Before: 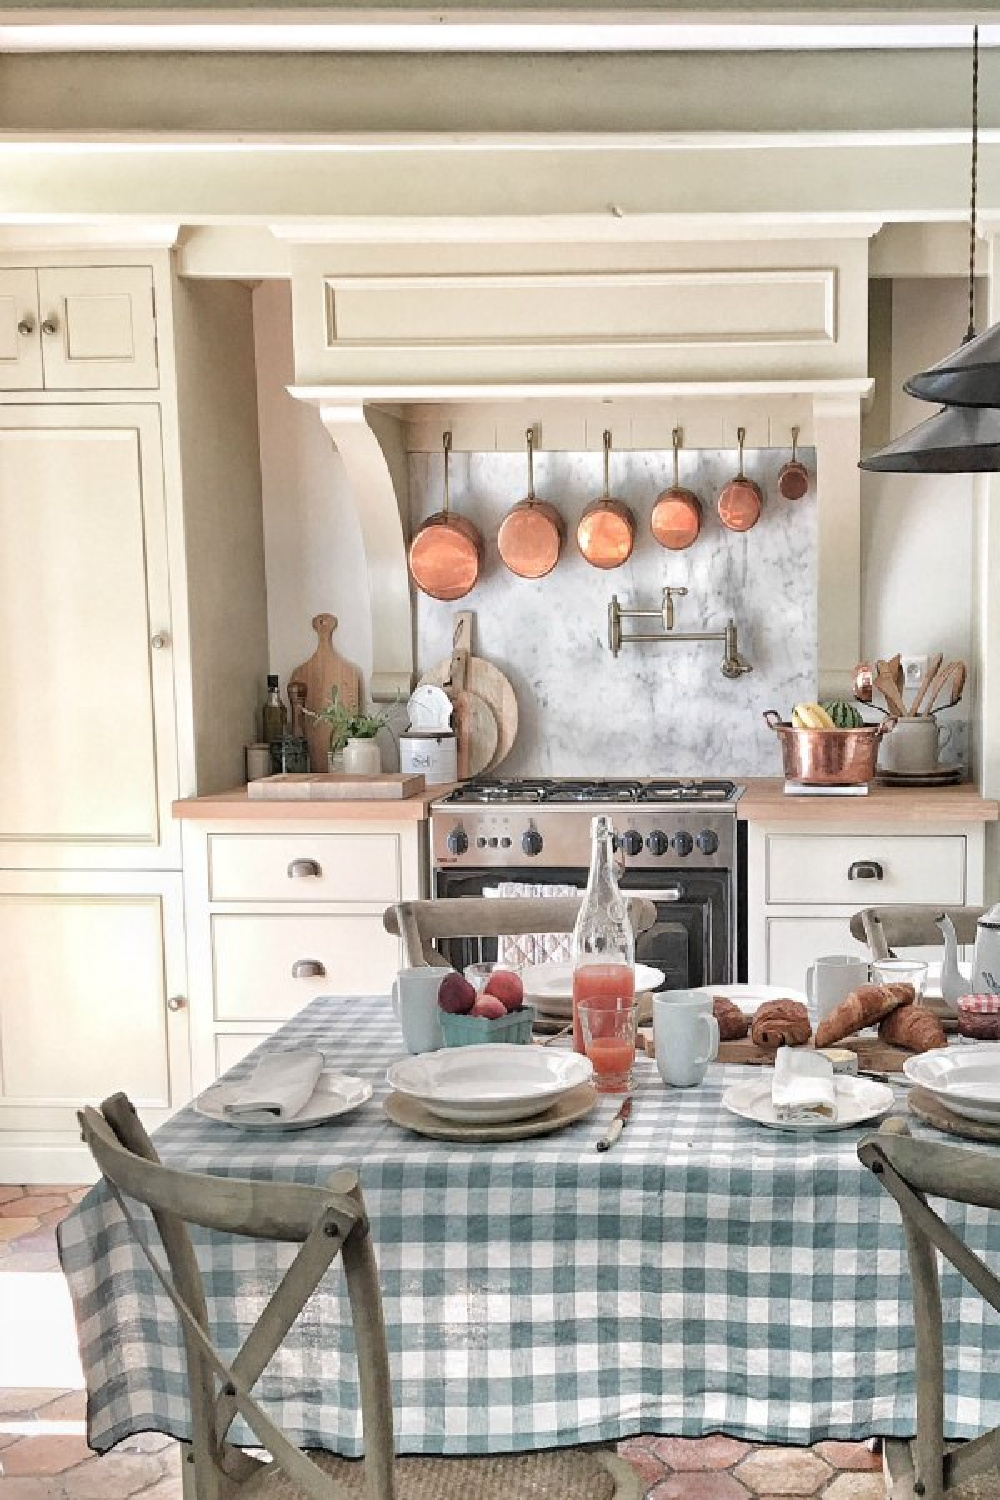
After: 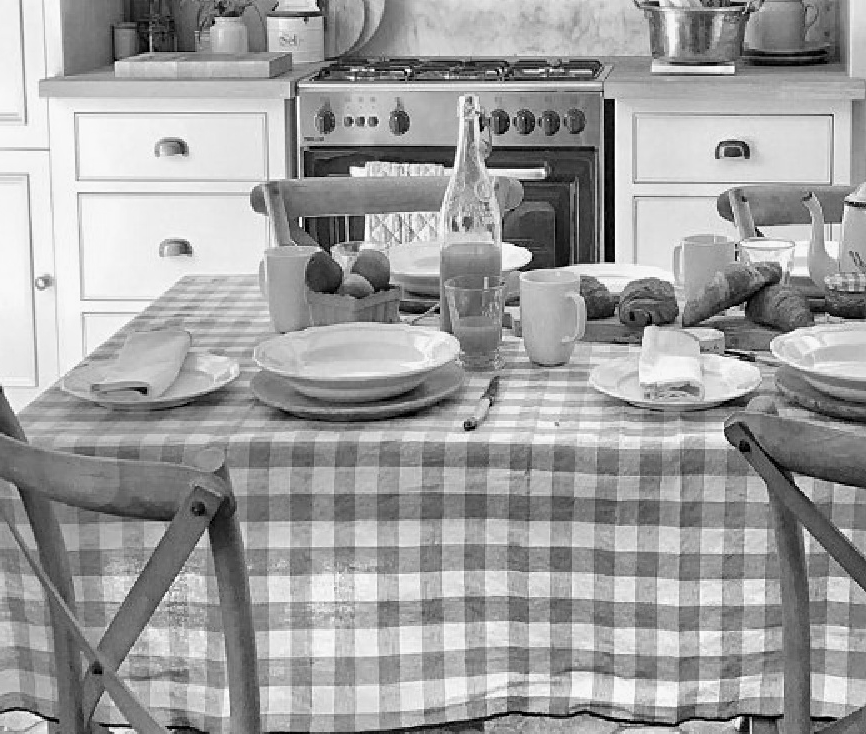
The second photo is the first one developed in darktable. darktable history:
sharpen: amount 0.2
monochrome: a -35.87, b 49.73, size 1.7
crop and rotate: left 13.306%, top 48.129%, bottom 2.928%
